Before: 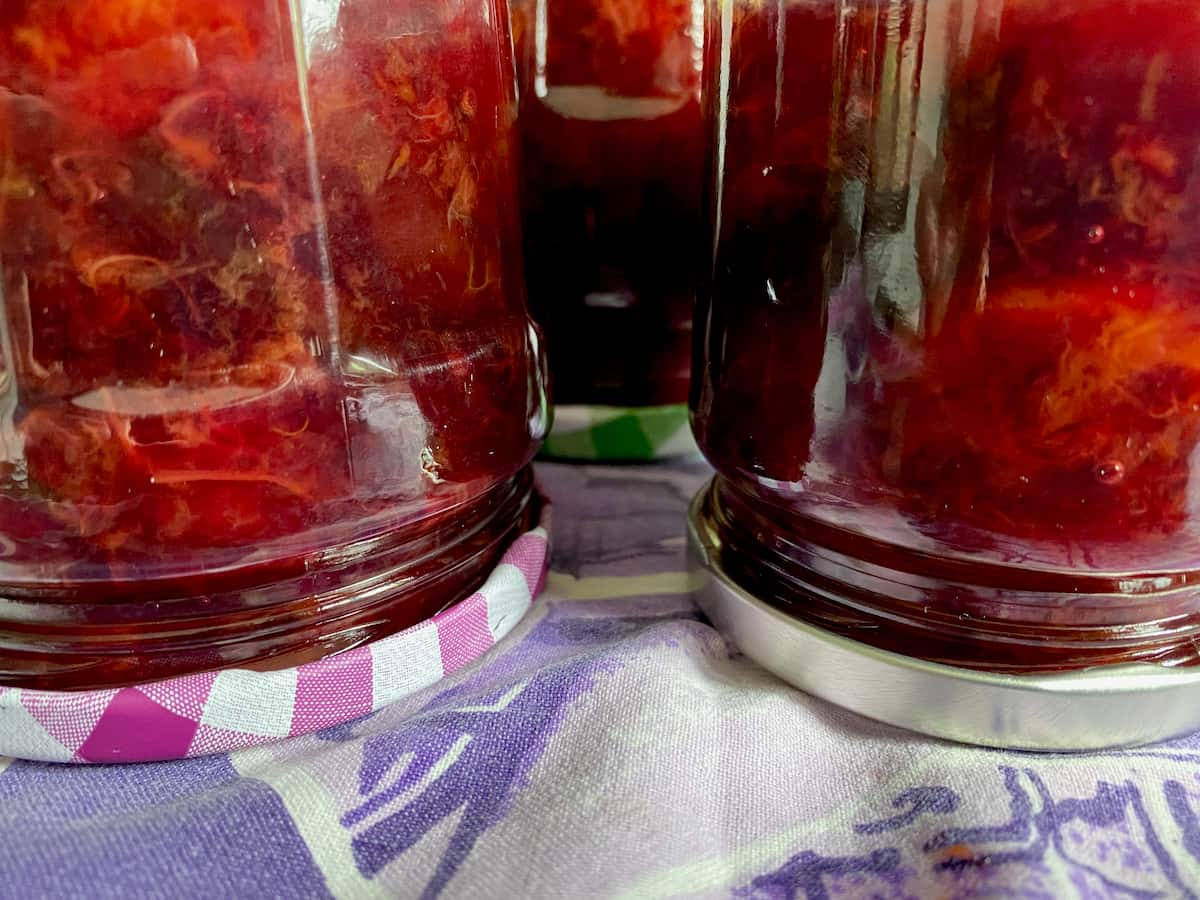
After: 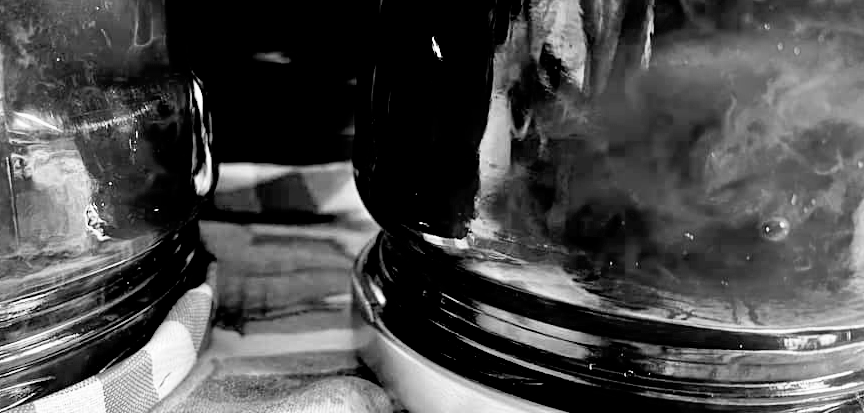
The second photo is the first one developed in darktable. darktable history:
monochrome: on, module defaults
contrast brightness saturation: contrast 0.08, saturation 0.02
exposure: black level correction 0.009, exposure -0.159 EV, compensate highlight preservation false
white balance: red 1.05, blue 1.072
crop and rotate: left 27.938%, top 27.046%, bottom 27.046%
filmic rgb: black relative exposure -3.57 EV, white relative exposure 2.29 EV, hardness 3.41
tone equalizer: -7 EV 0.15 EV, -6 EV 0.6 EV, -5 EV 1.15 EV, -4 EV 1.33 EV, -3 EV 1.15 EV, -2 EV 0.6 EV, -1 EV 0.15 EV, mask exposure compensation -0.5 EV
